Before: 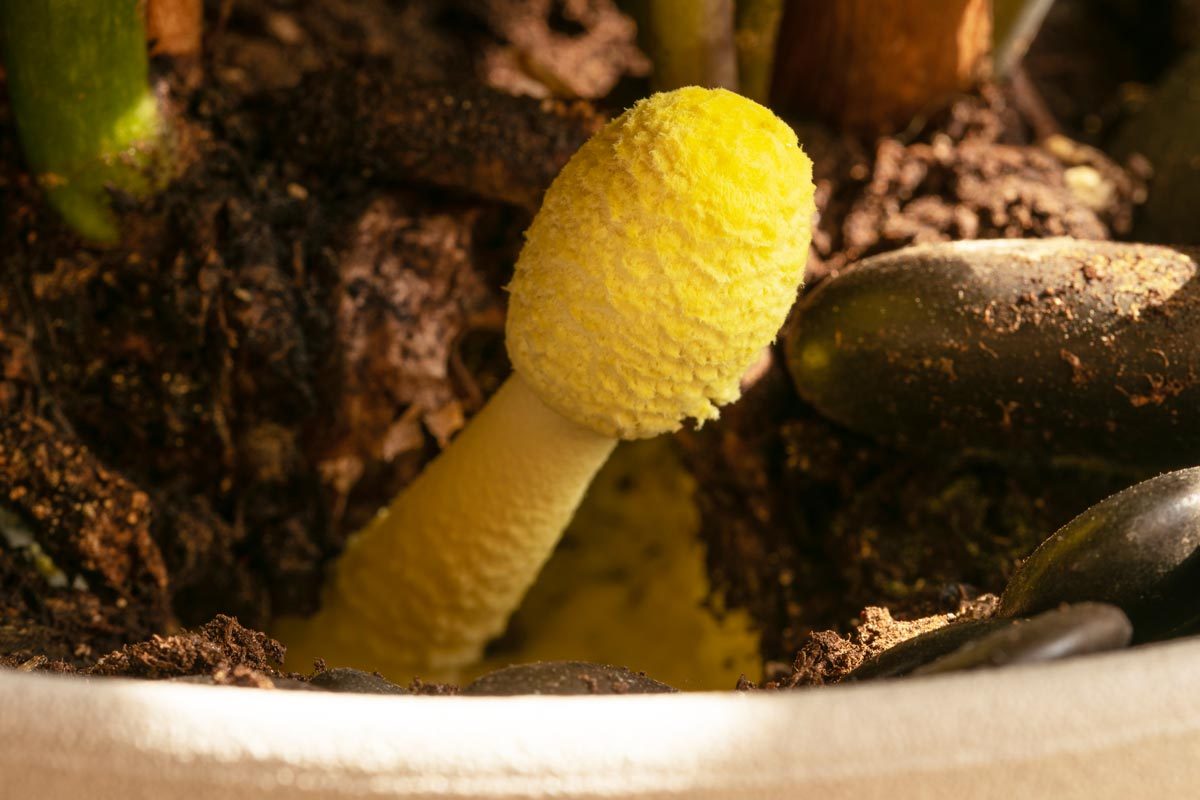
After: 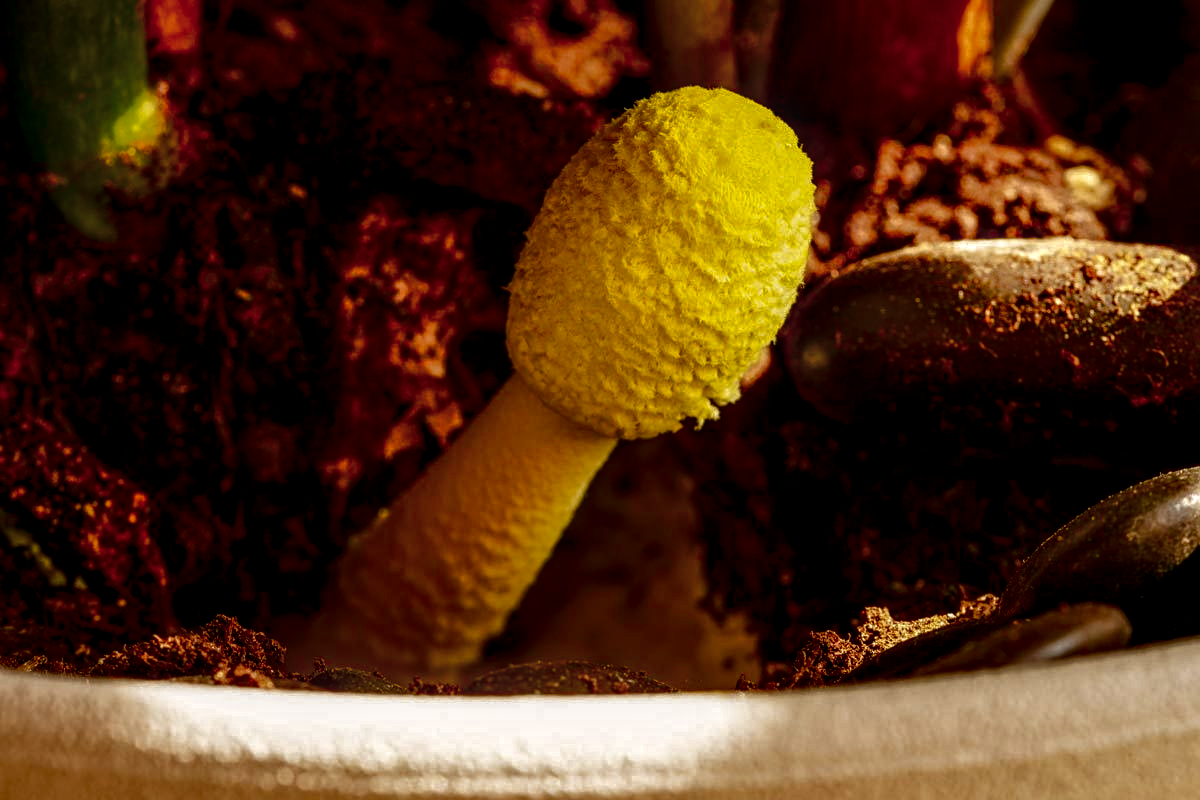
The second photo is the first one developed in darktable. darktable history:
contrast brightness saturation: brightness -0.503
tone equalizer: on, module defaults
color balance rgb: highlights gain › chroma 1.008%, highlights gain › hue 69.38°, perceptual saturation grading › global saturation 0.557%, perceptual saturation grading › mid-tones 6.212%, perceptual saturation grading › shadows 72.067%
shadows and highlights: on, module defaults
sharpen: amount 0.202
tone curve: curves: ch0 [(0, 0) (0.08, 0.06) (0.17, 0.14) (0.5, 0.5) (0.83, 0.86) (0.92, 0.94) (1, 1)], preserve colors none
local contrast: highlights 27%, detail 150%
